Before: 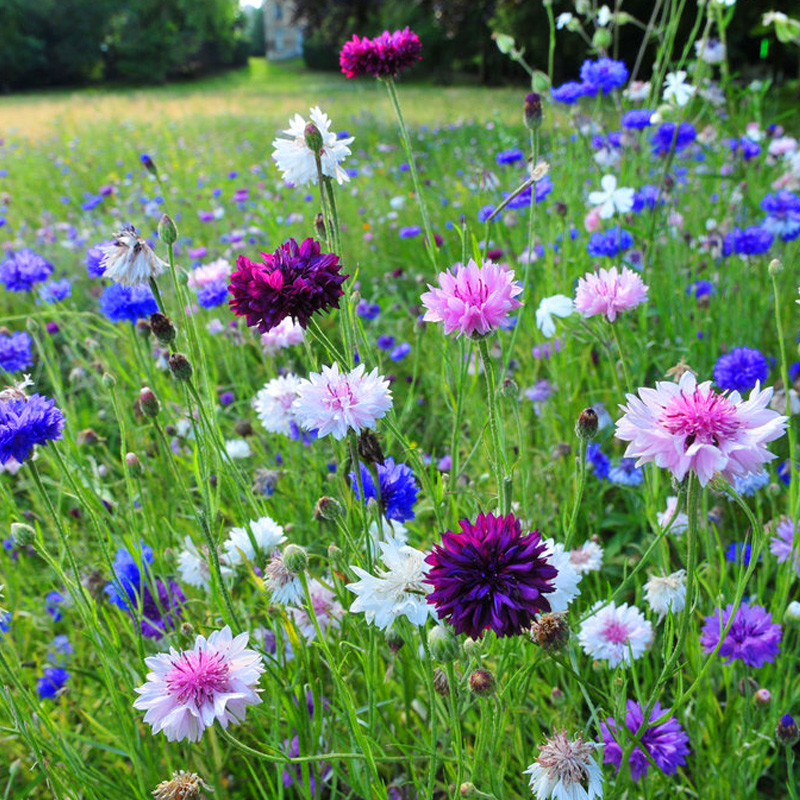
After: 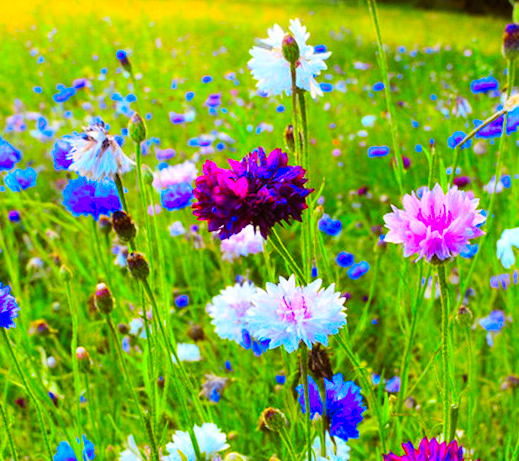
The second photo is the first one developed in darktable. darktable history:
rgb levels: mode RGB, independent channels, levels [[0, 0.5, 1], [0, 0.521, 1], [0, 0.536, 1]]
crop and rotate: angle -4.99°, left 2.122%, top 6.945%, right 27.566%, bottom 30.519%
color balance: output saturation 120%
color contrast: green-magenta contrast 1.12, blue-yellow contrast 1.95, unbound 0
contrast brightness saturation: contrast 0.2, brightness 0.16, saturation 0.22
